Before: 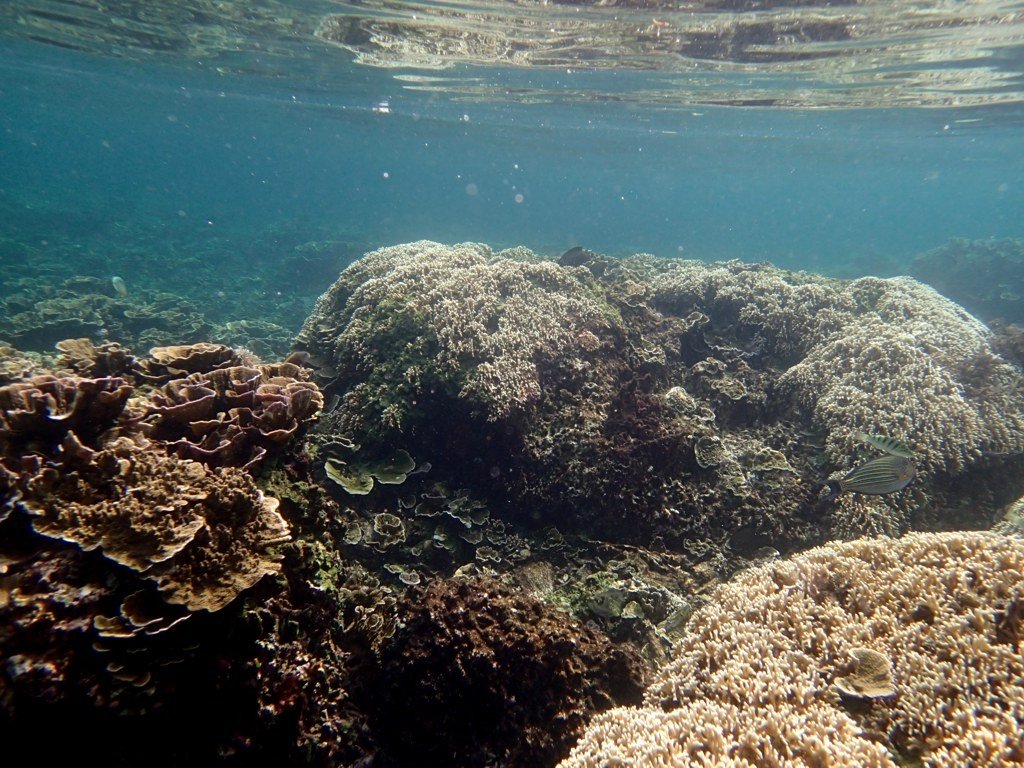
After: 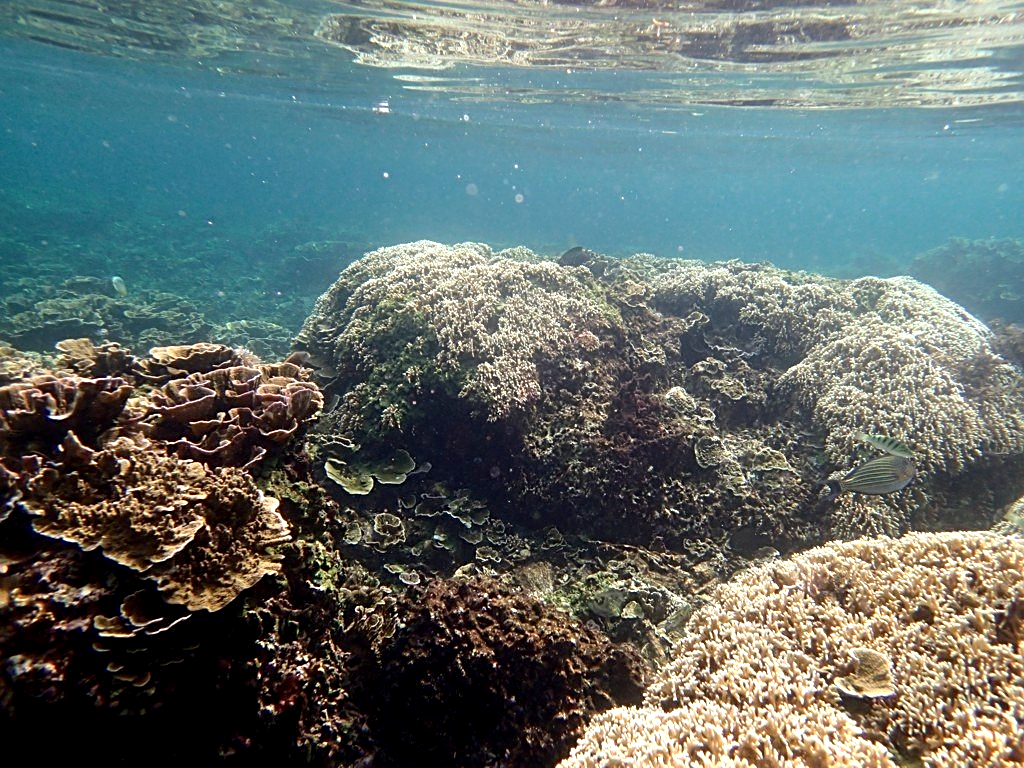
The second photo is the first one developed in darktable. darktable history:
exposure: black level correction 0.001, exposure 0.5 EV, compensate exposure bias true, compensate highlight preservation false
sharpen: radius 2.529, amount 0.323
